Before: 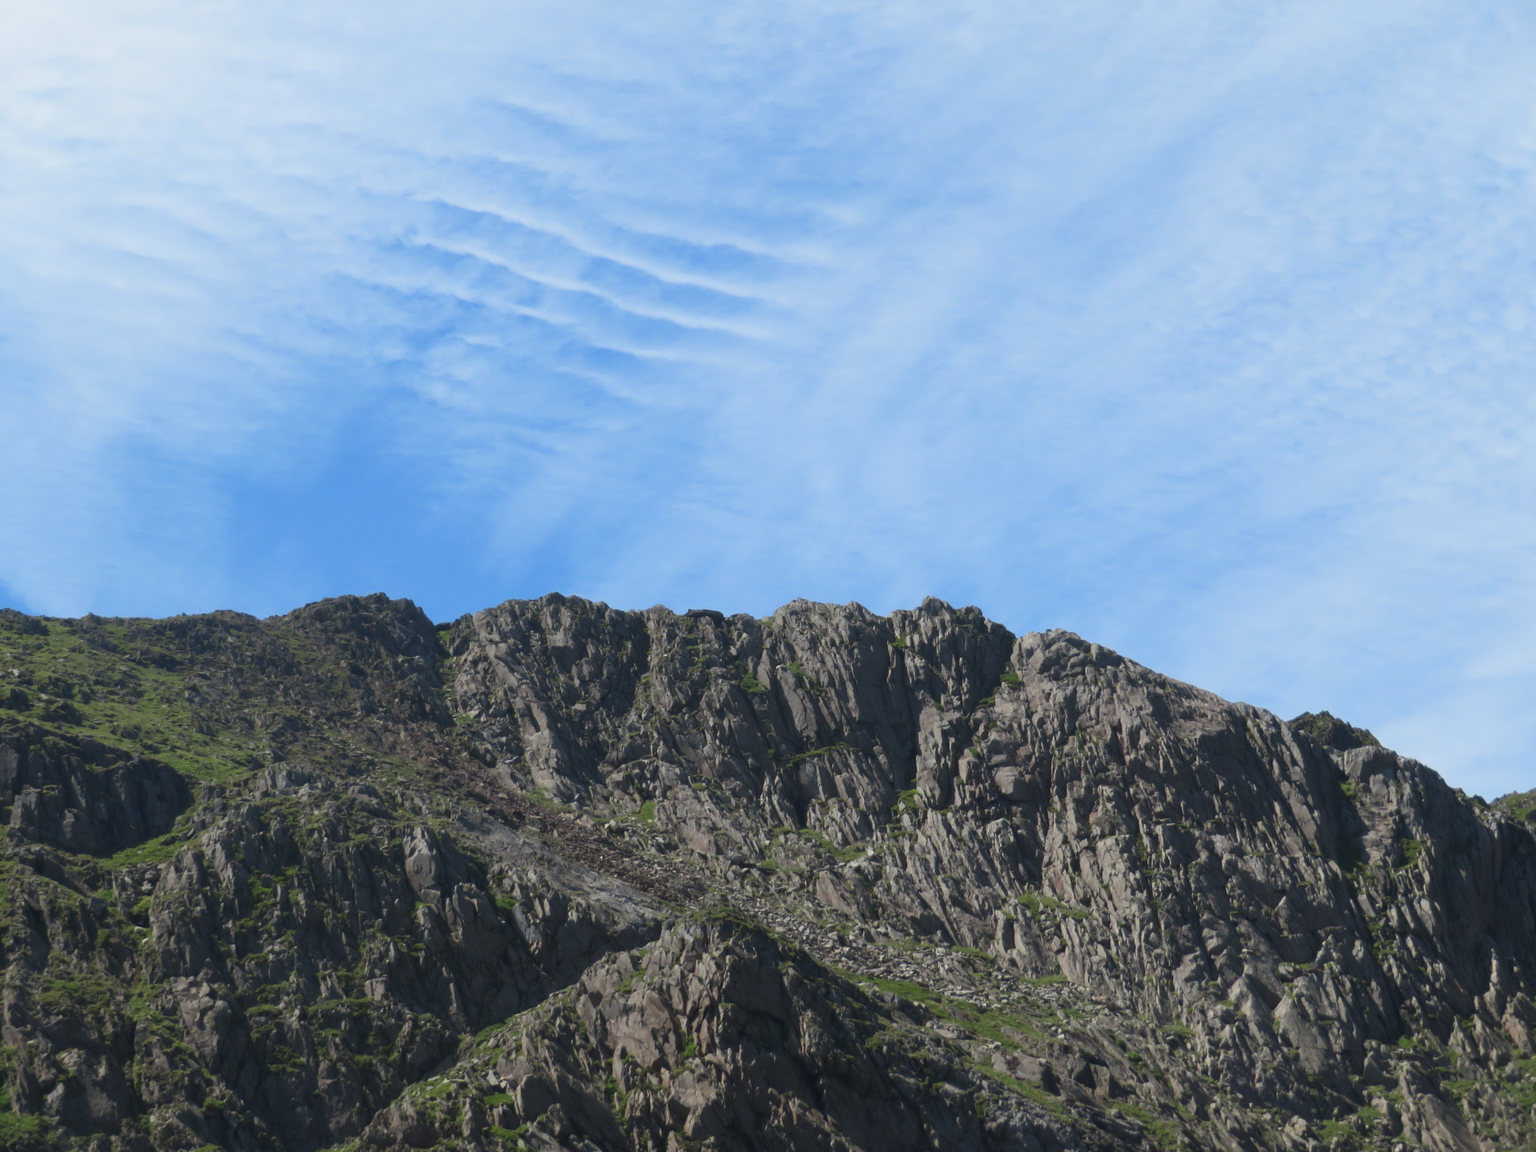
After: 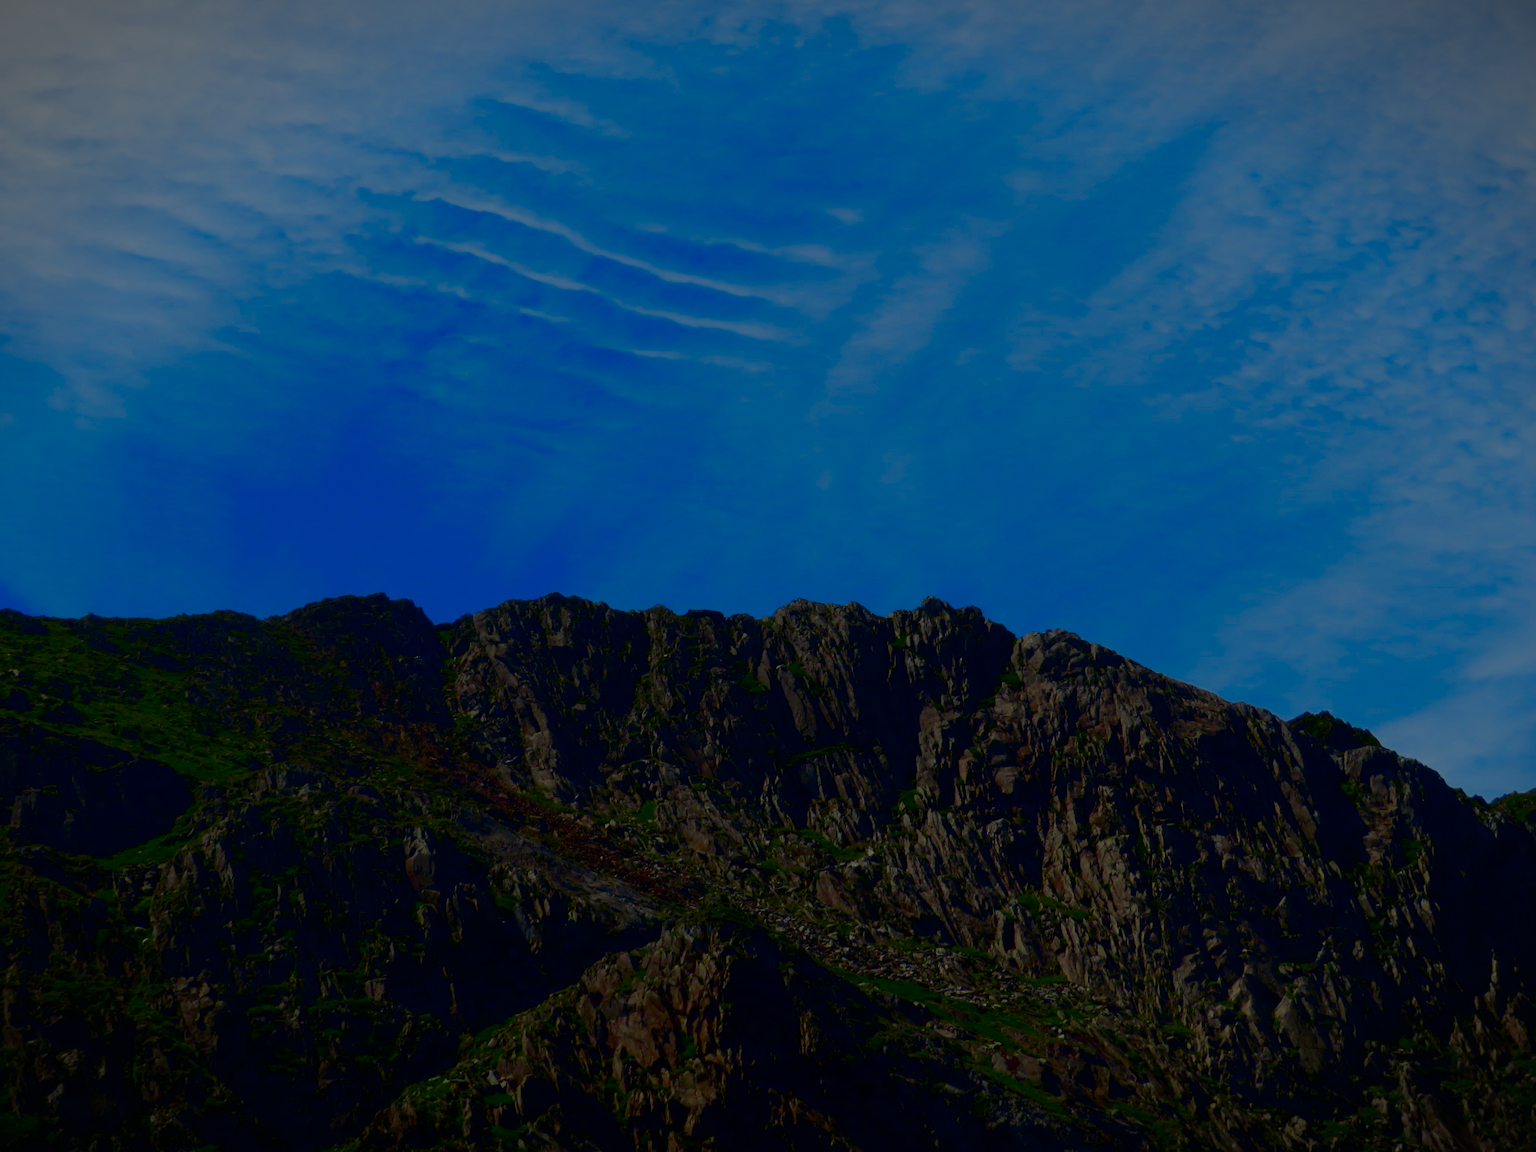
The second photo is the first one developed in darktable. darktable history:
filmic rgb: black relative exposure -8.42 EV, white relative exposure 4.68 EV, hardness 3.82
exposure: black level correction -0.003, exposure 0.035 EV, compensate exposure bias true, compensate highlight preservation false
contrast brightness saturation: brightness -0.998, saturation 0.983
vignetting: fall-off start 99.43%, width/height ratio 1.322, unbound false
